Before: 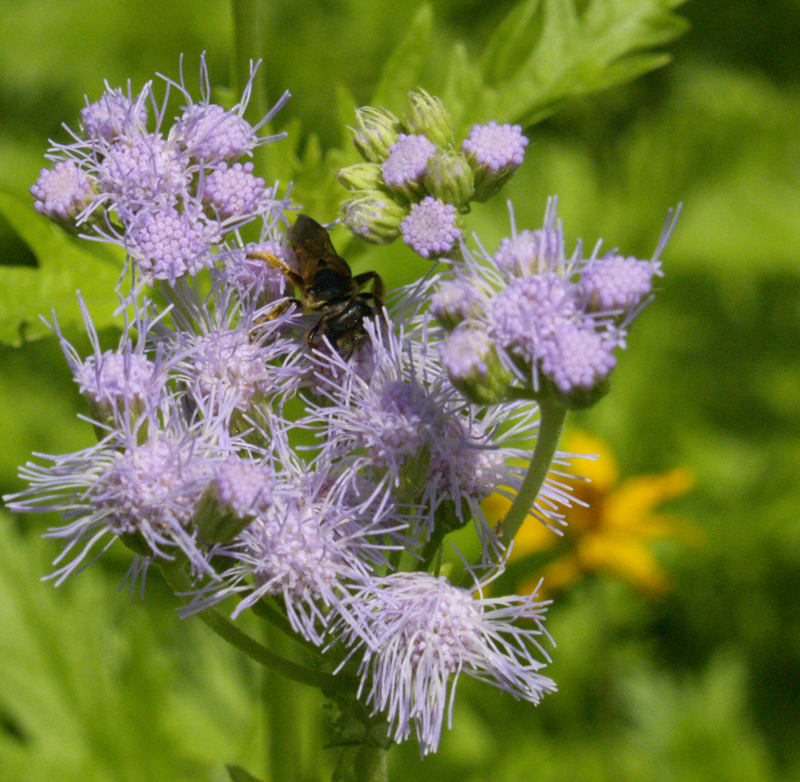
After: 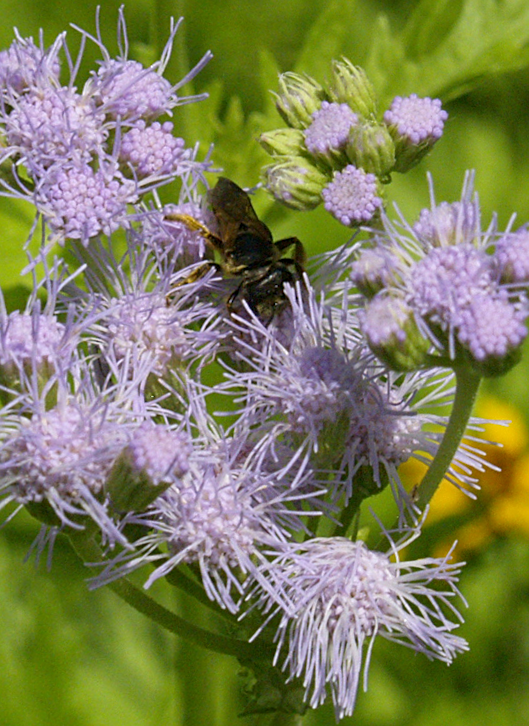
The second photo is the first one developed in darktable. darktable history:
rotate and perspective: rotation 0.679°, lens shift (horizontal) 0.136, crop left 0.009, crop right 0.991, crop top 0.078, crop bottom 0.95
crop and rotate: left 13.342%, right 19.991%
sharpen: on, module defaults
